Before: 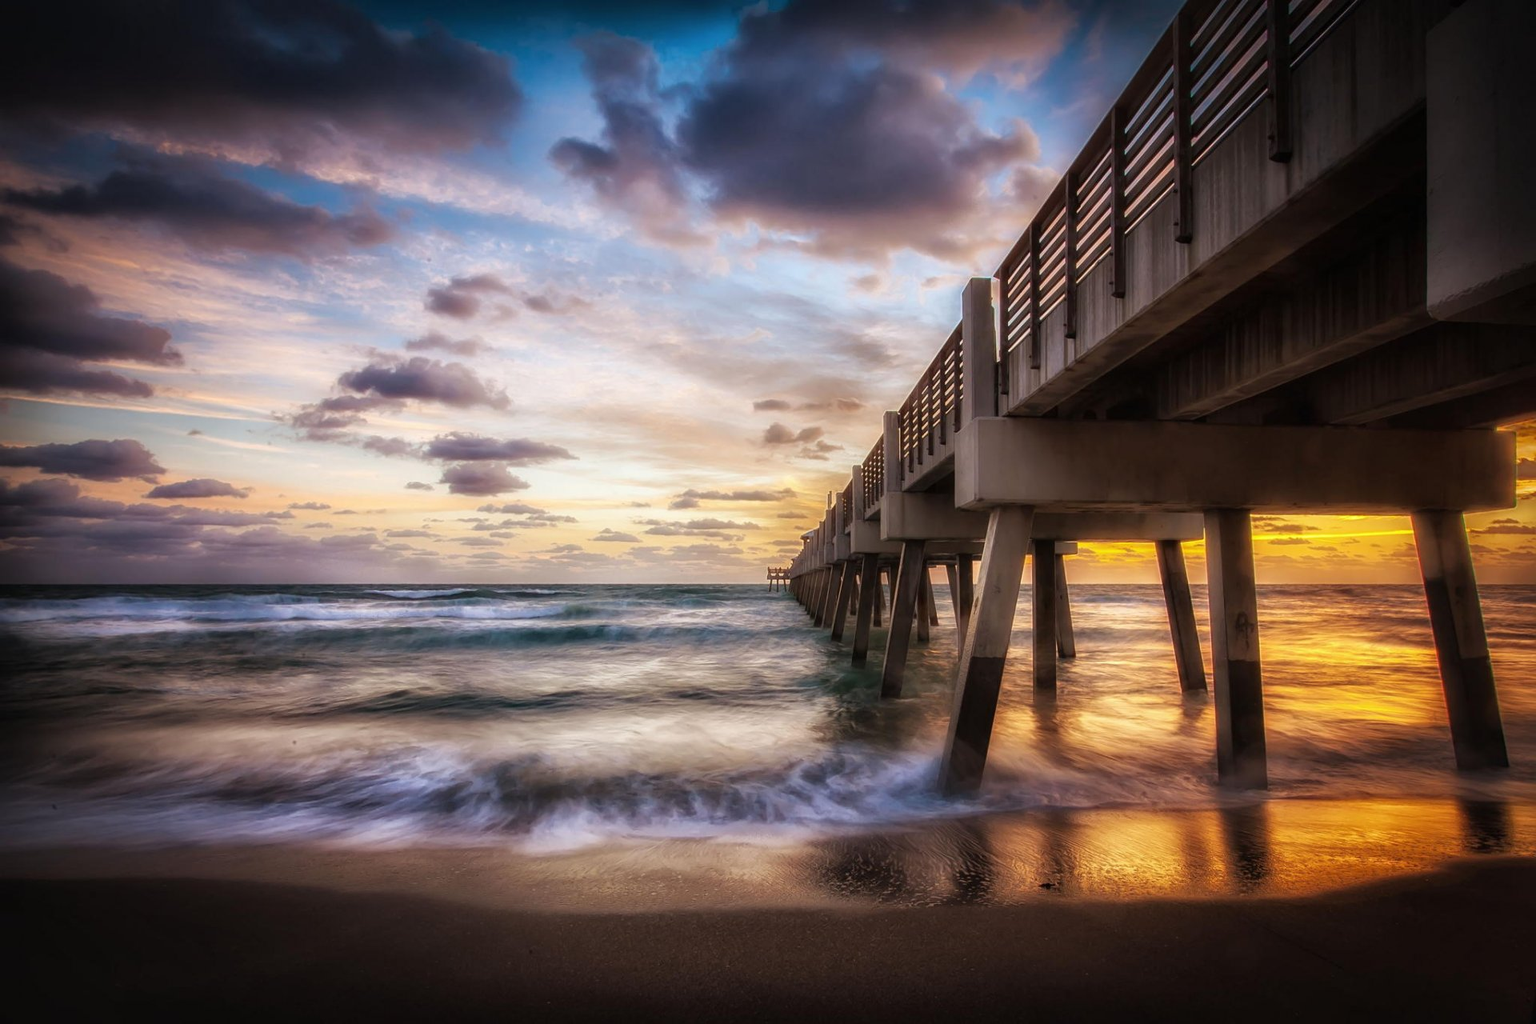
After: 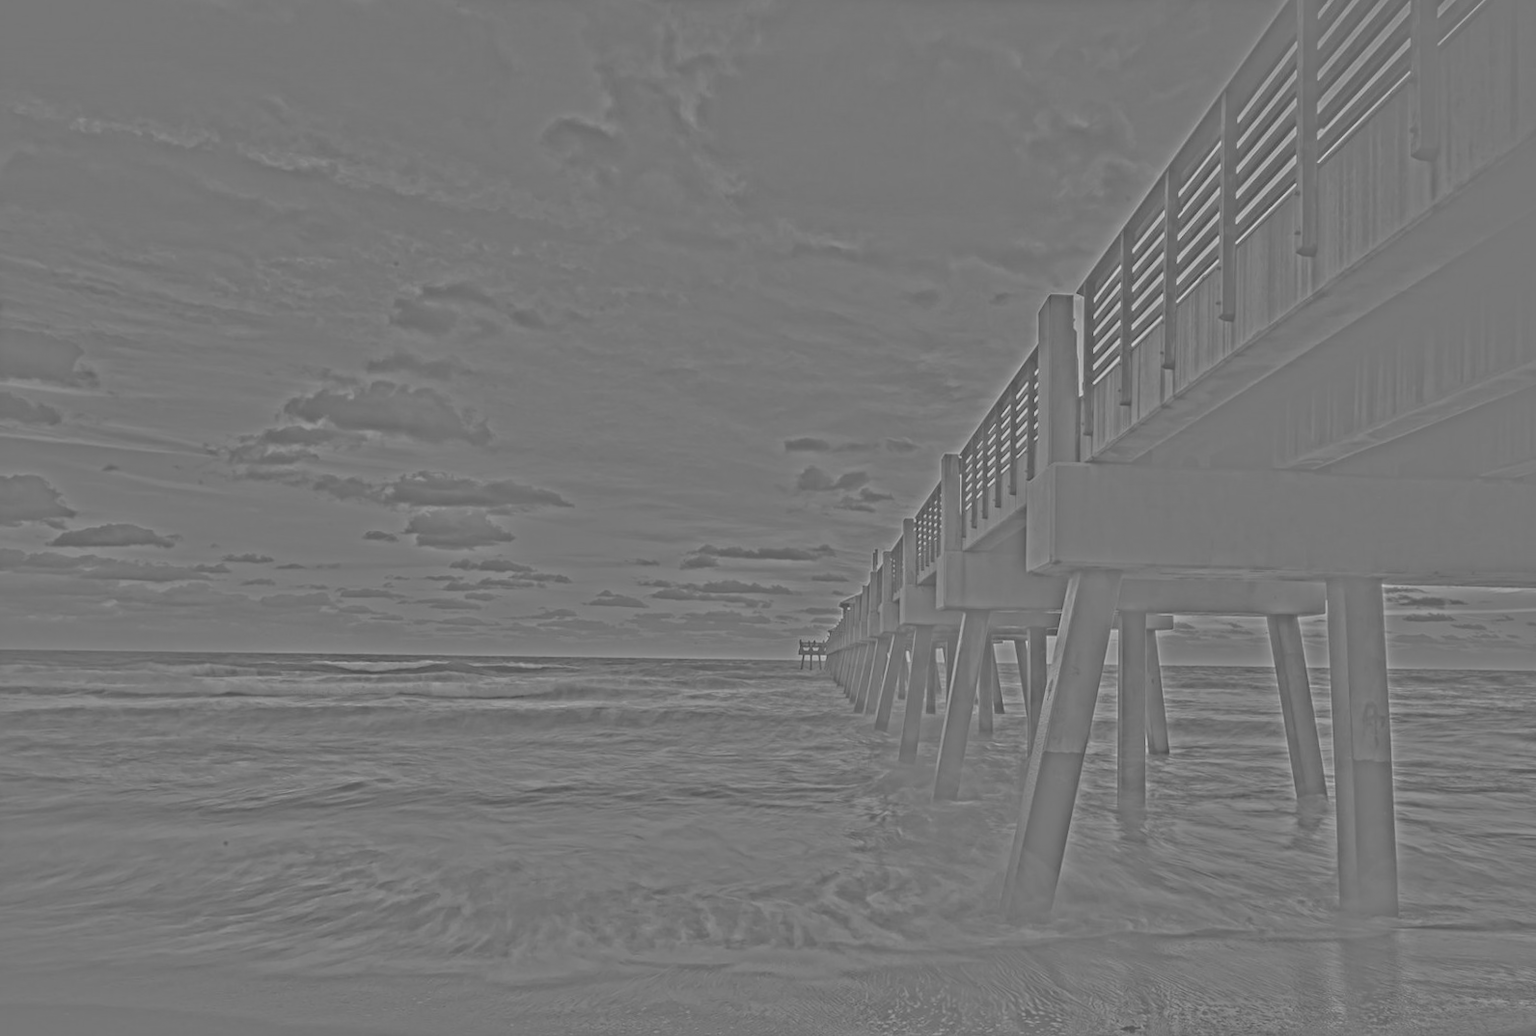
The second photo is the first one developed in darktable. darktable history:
highpass: sharpness 25.84%, contrast boost 14.94%
white balance: red 0.926, green 1.003, blue 1.133
rotate and perspective: rotation 0.8°, automatic cropping off
crop and rotate: left 7.196%, top 4.574%, right 10.605%, bottom 13.178%
